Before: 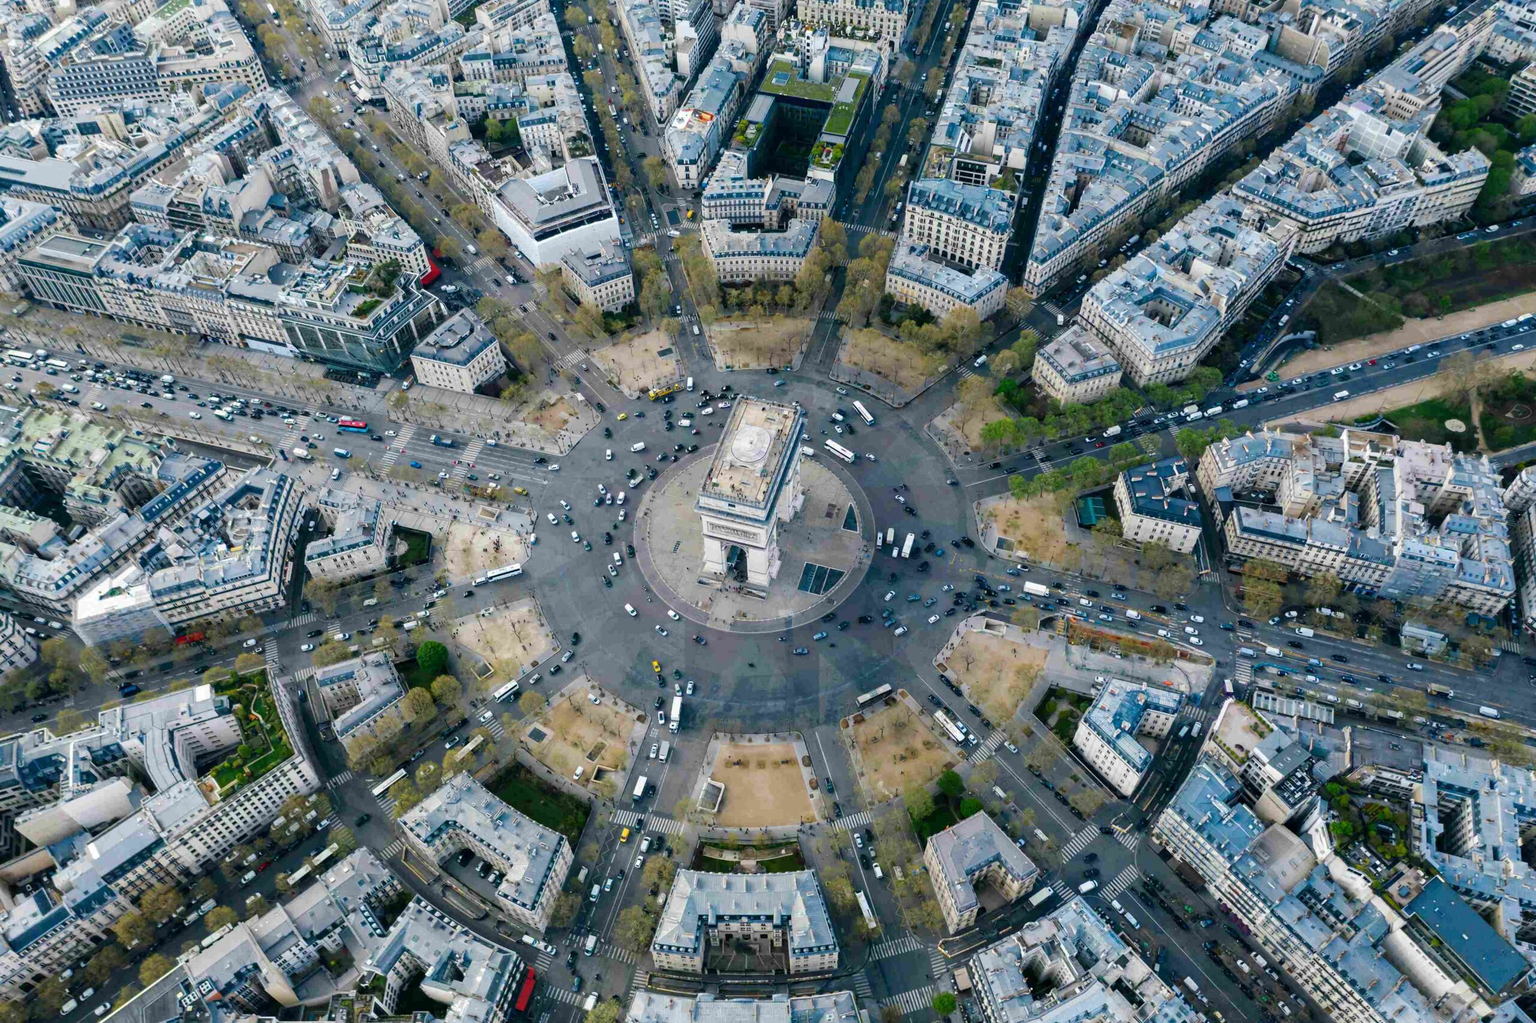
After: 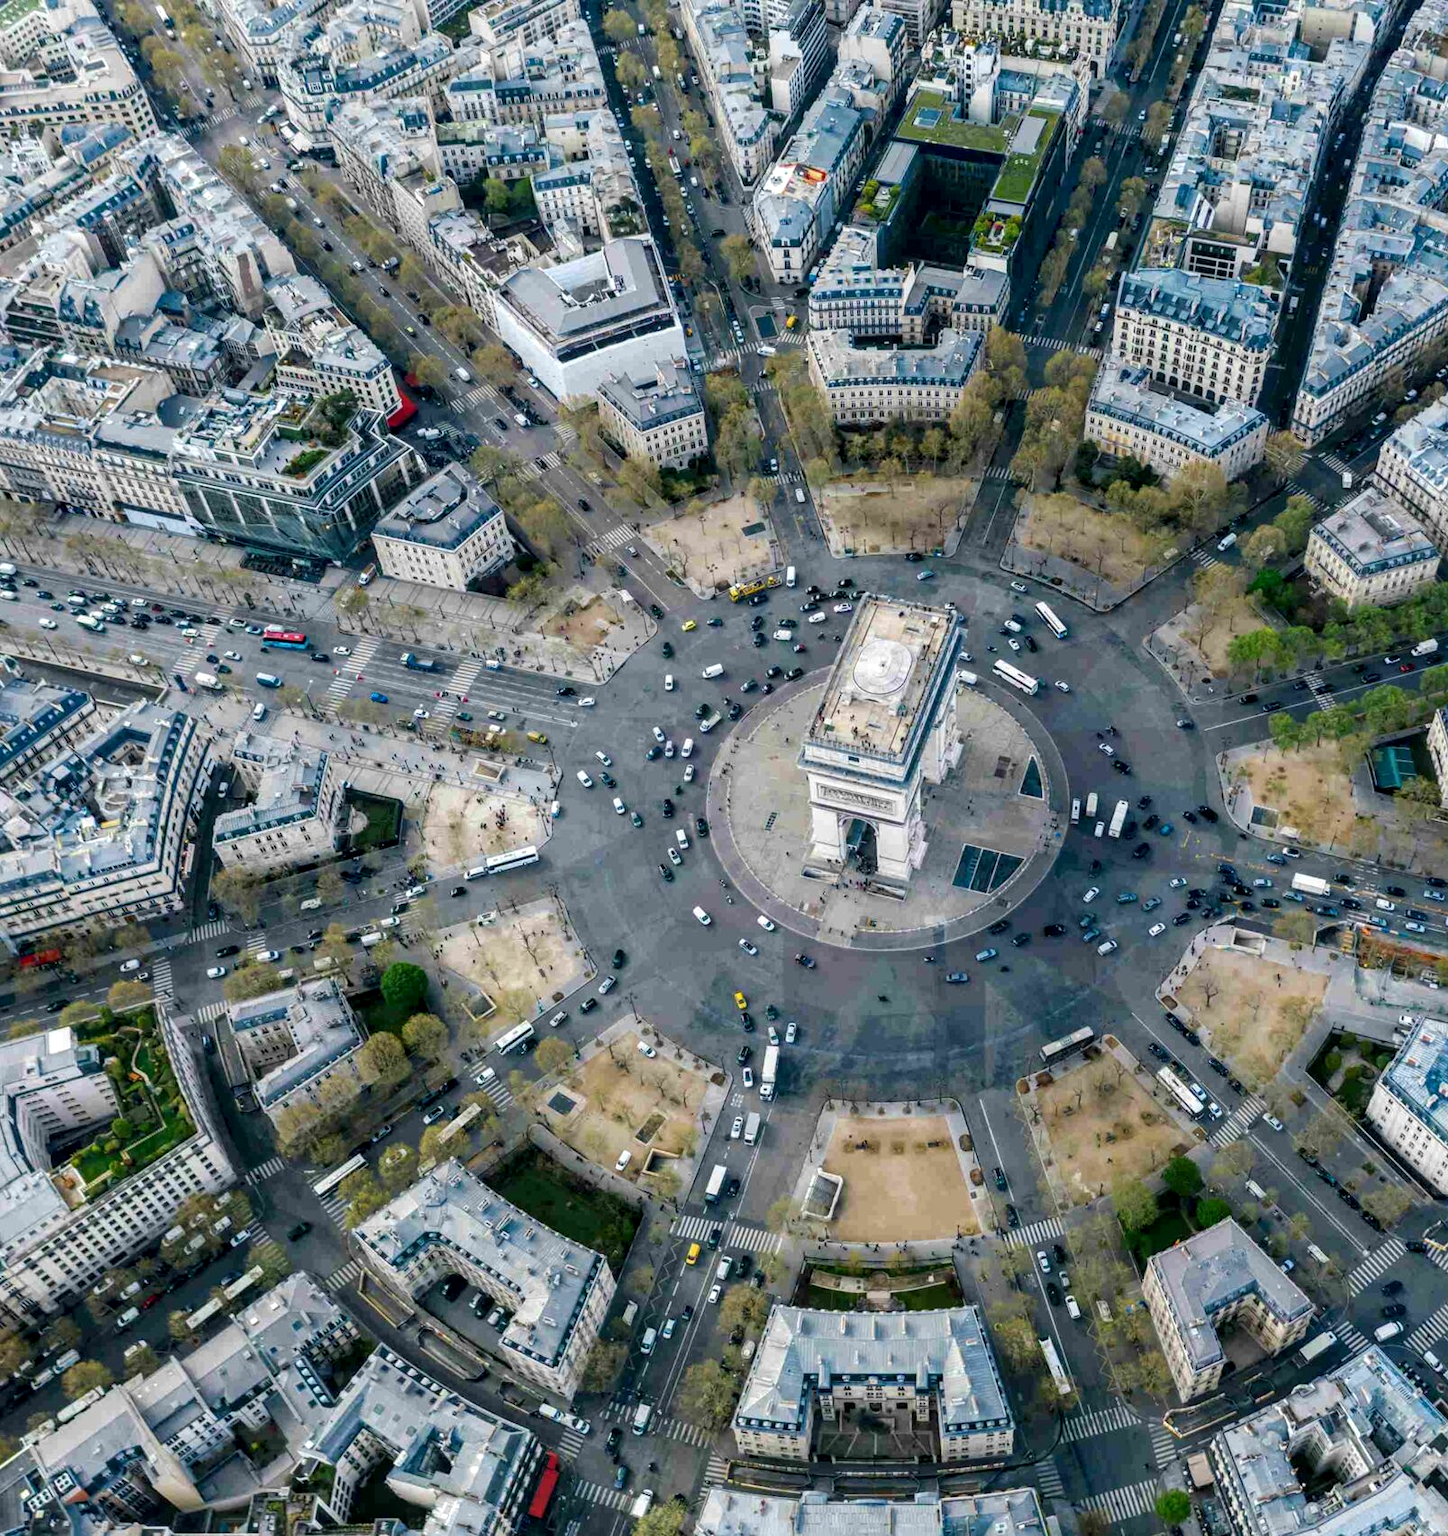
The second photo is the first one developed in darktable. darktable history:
local contrast: detail 130%
crop: left 10.644%, right 26.528%
